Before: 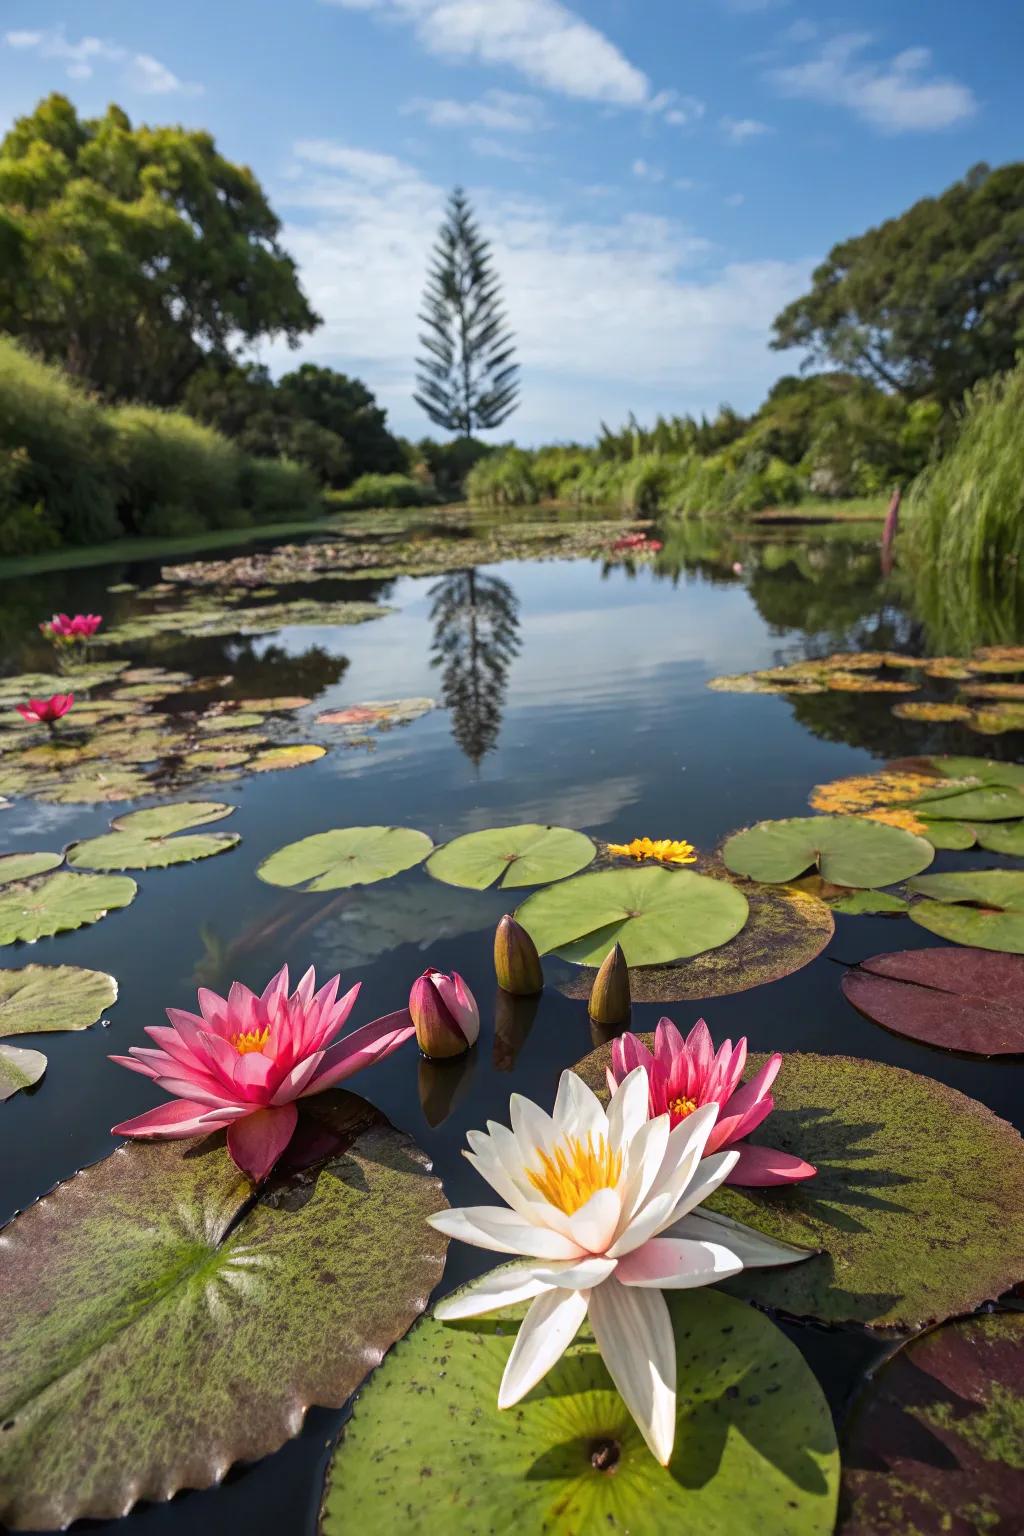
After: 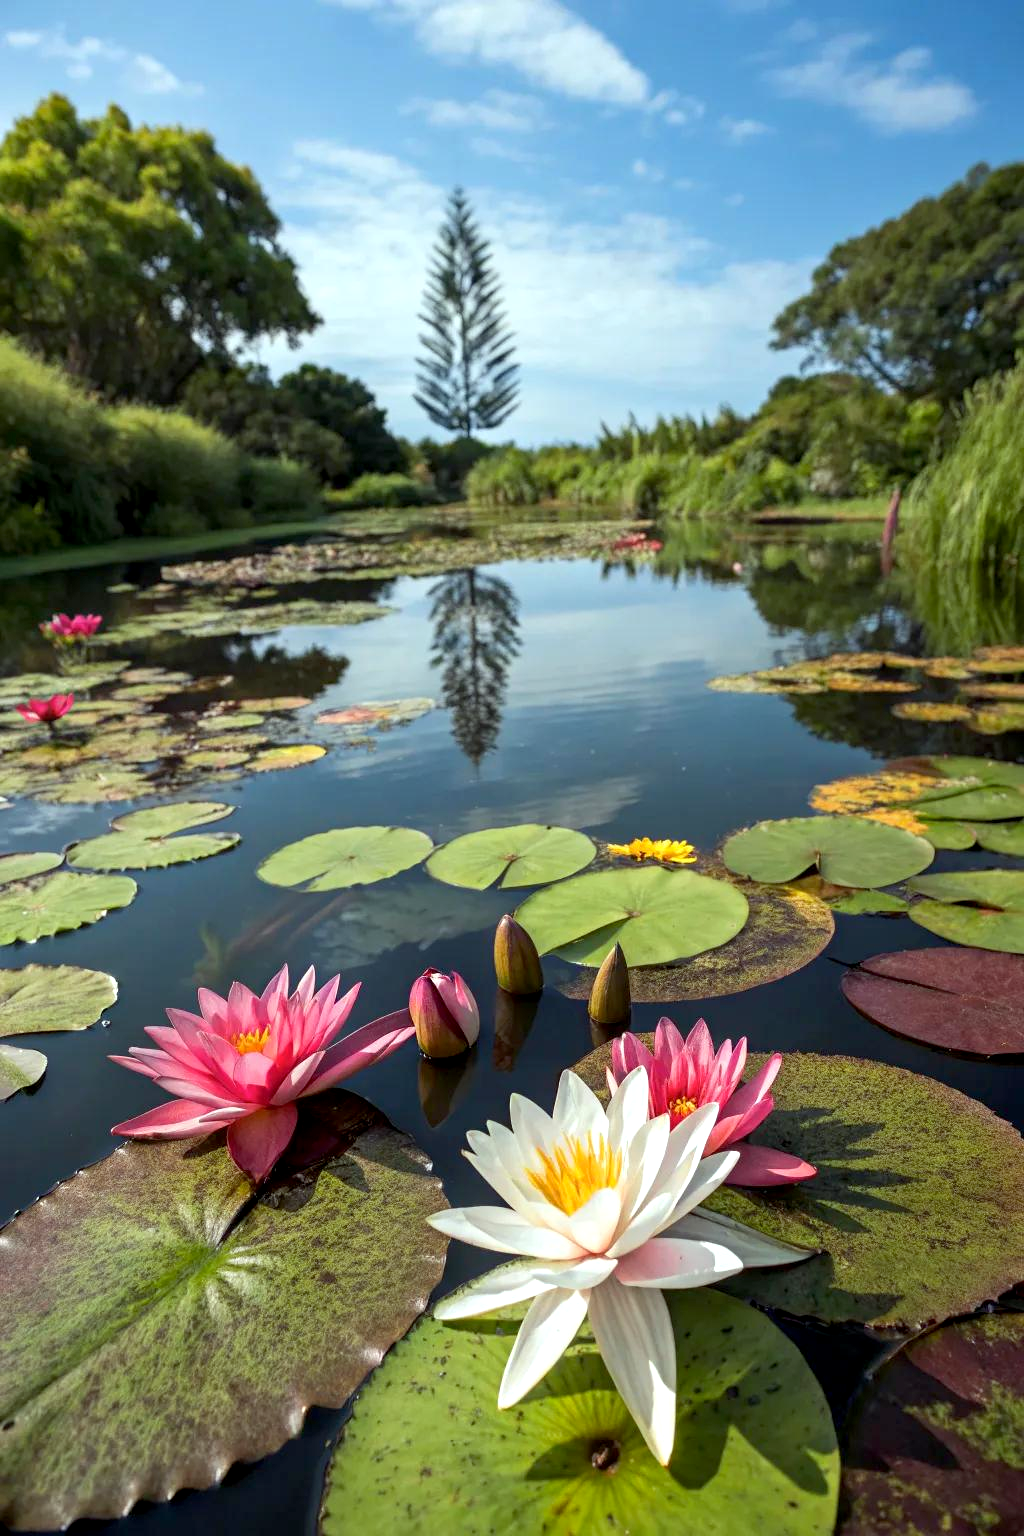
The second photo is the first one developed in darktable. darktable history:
exposure: black level correction 0.005, exposure 0.285 EV, compensate exposure bias true, compensate highlight preservation false
color correction: highlights a* -6.38, highlights b* 0.721
